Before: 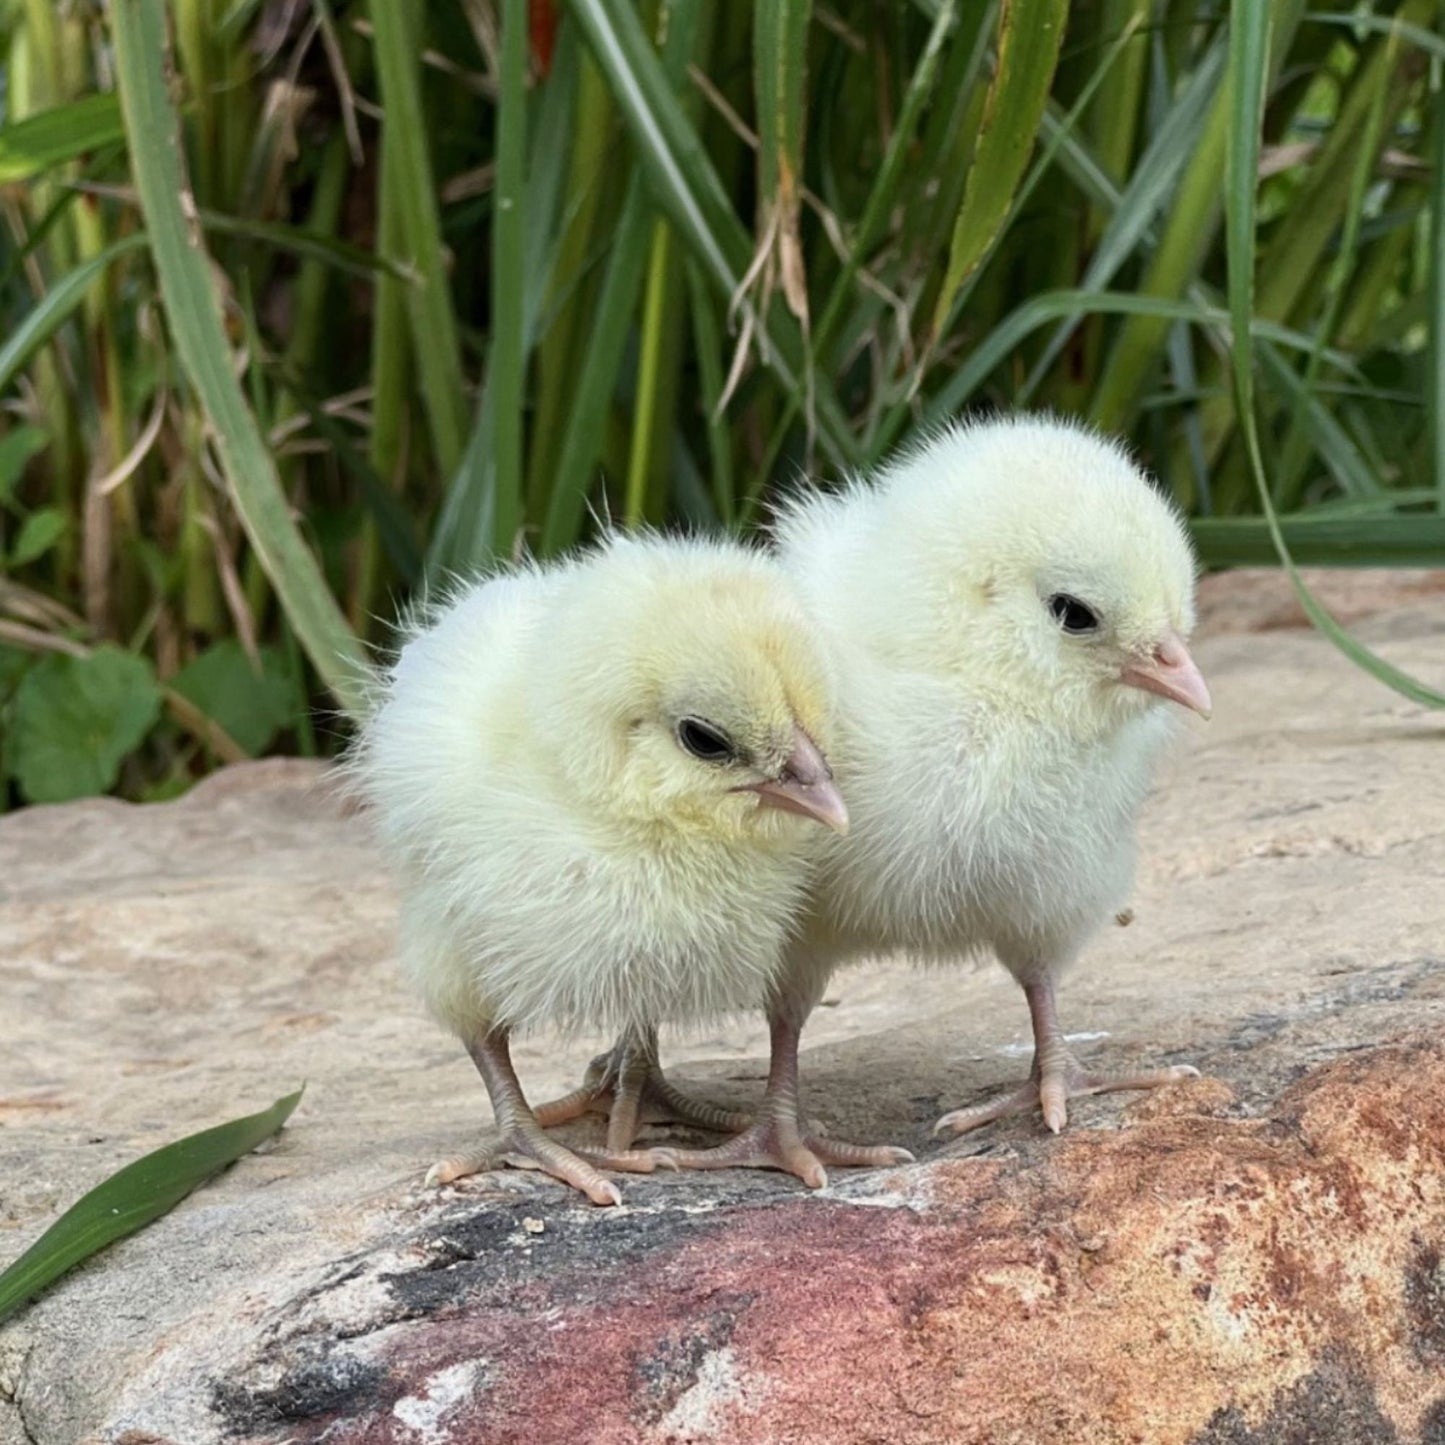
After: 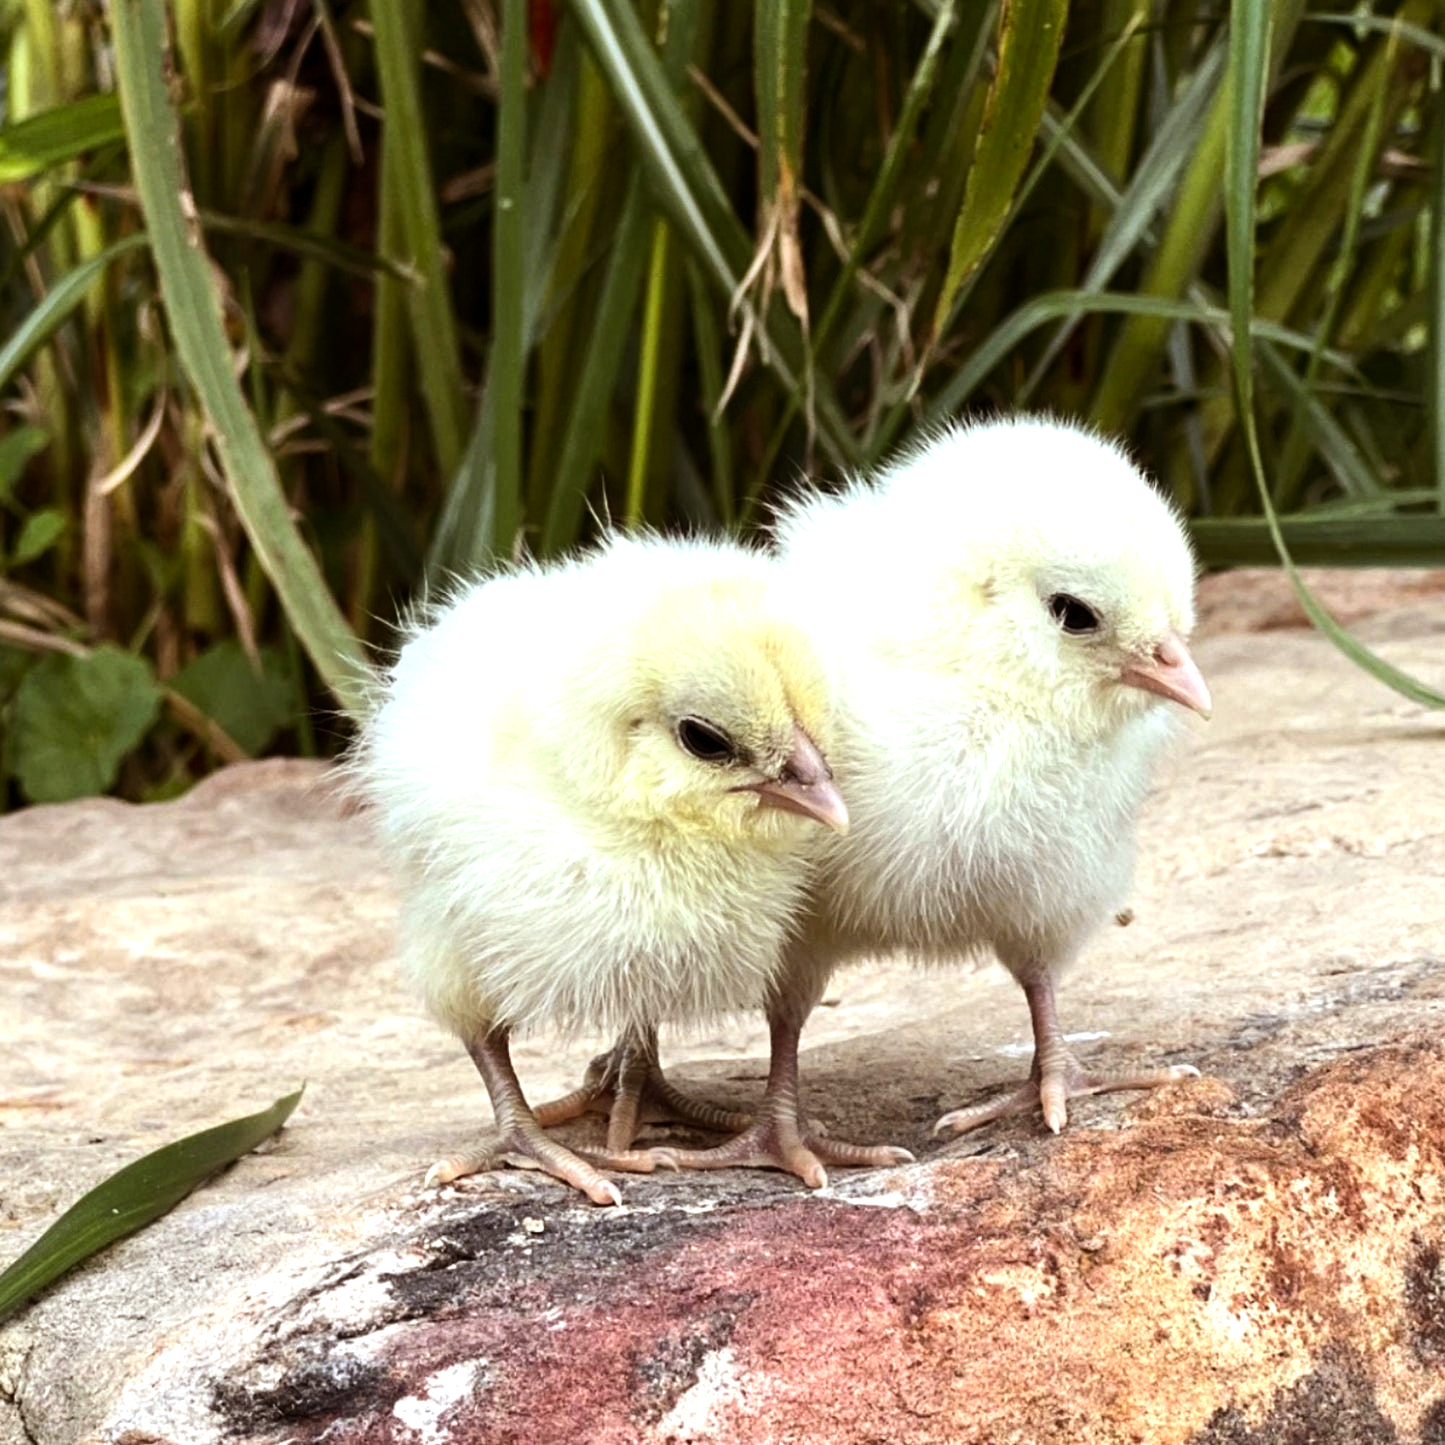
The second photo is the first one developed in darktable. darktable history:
rgb levels: mode RGB, independent channels, levels [[0, 0.5, 1], [0, 0.521, 1], [0, 0.536, 1]]
tone equalizer: -8 EV -0.75 EV, -7 EV -0.7 EV, -6 EV -0.6 EV, -5 EV -0.4 EV, -3 EV 0.4 EV, -2 EV 0.6 EV, -1 EV 0.7 EV, +0 EV 0.75 EV, edges refinement/feathering 500, mask exposure compensation -1.57 EV, preserve details no
